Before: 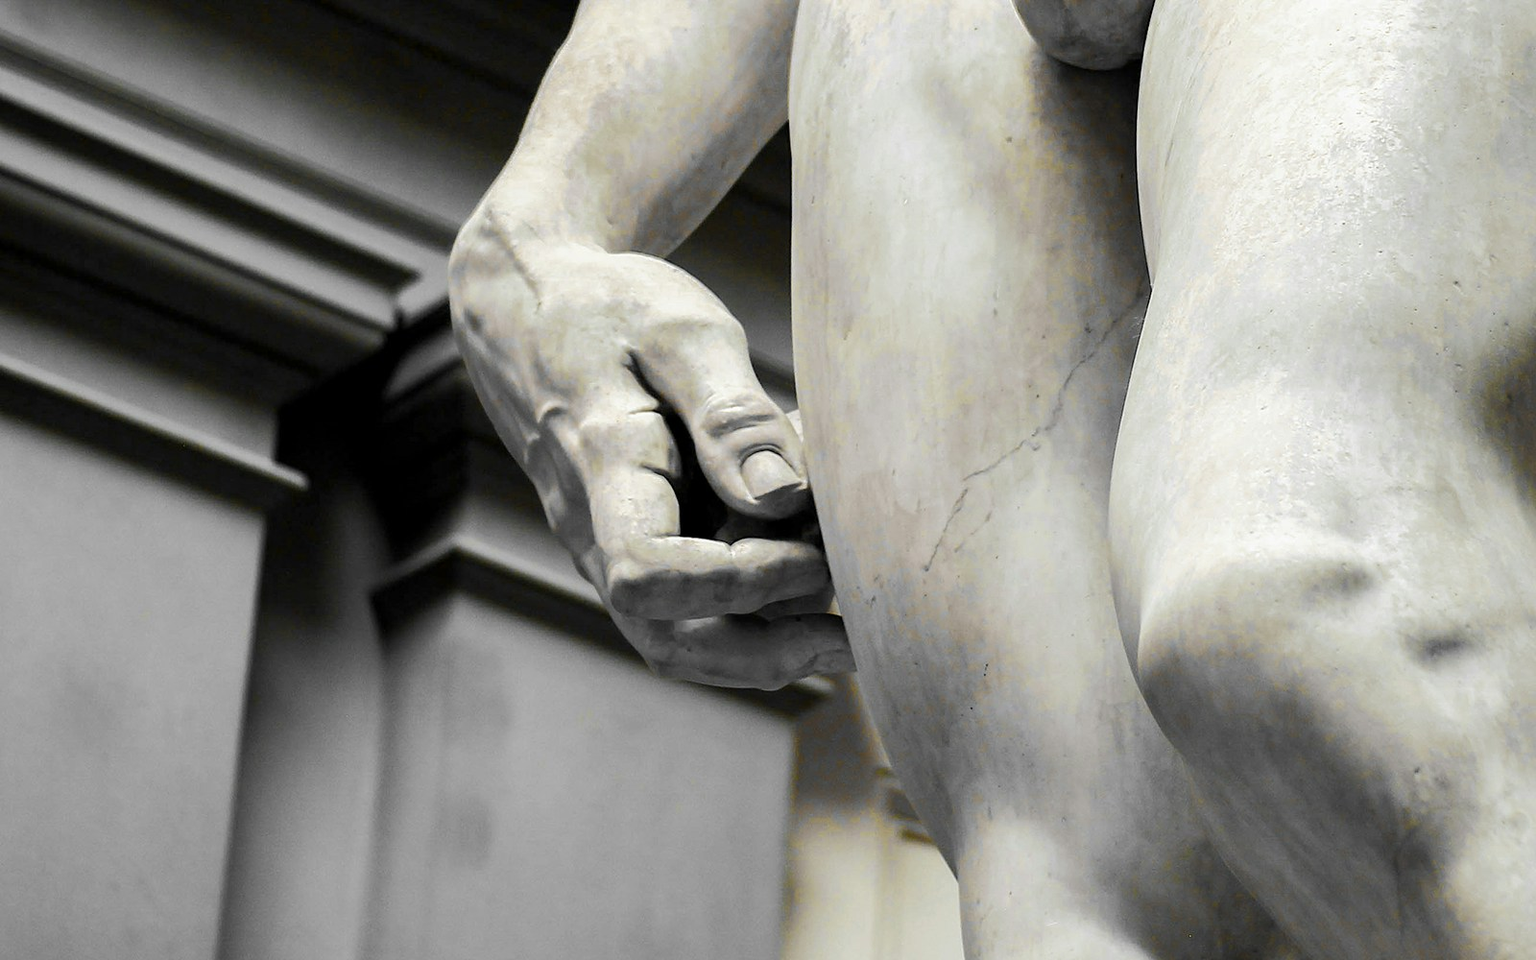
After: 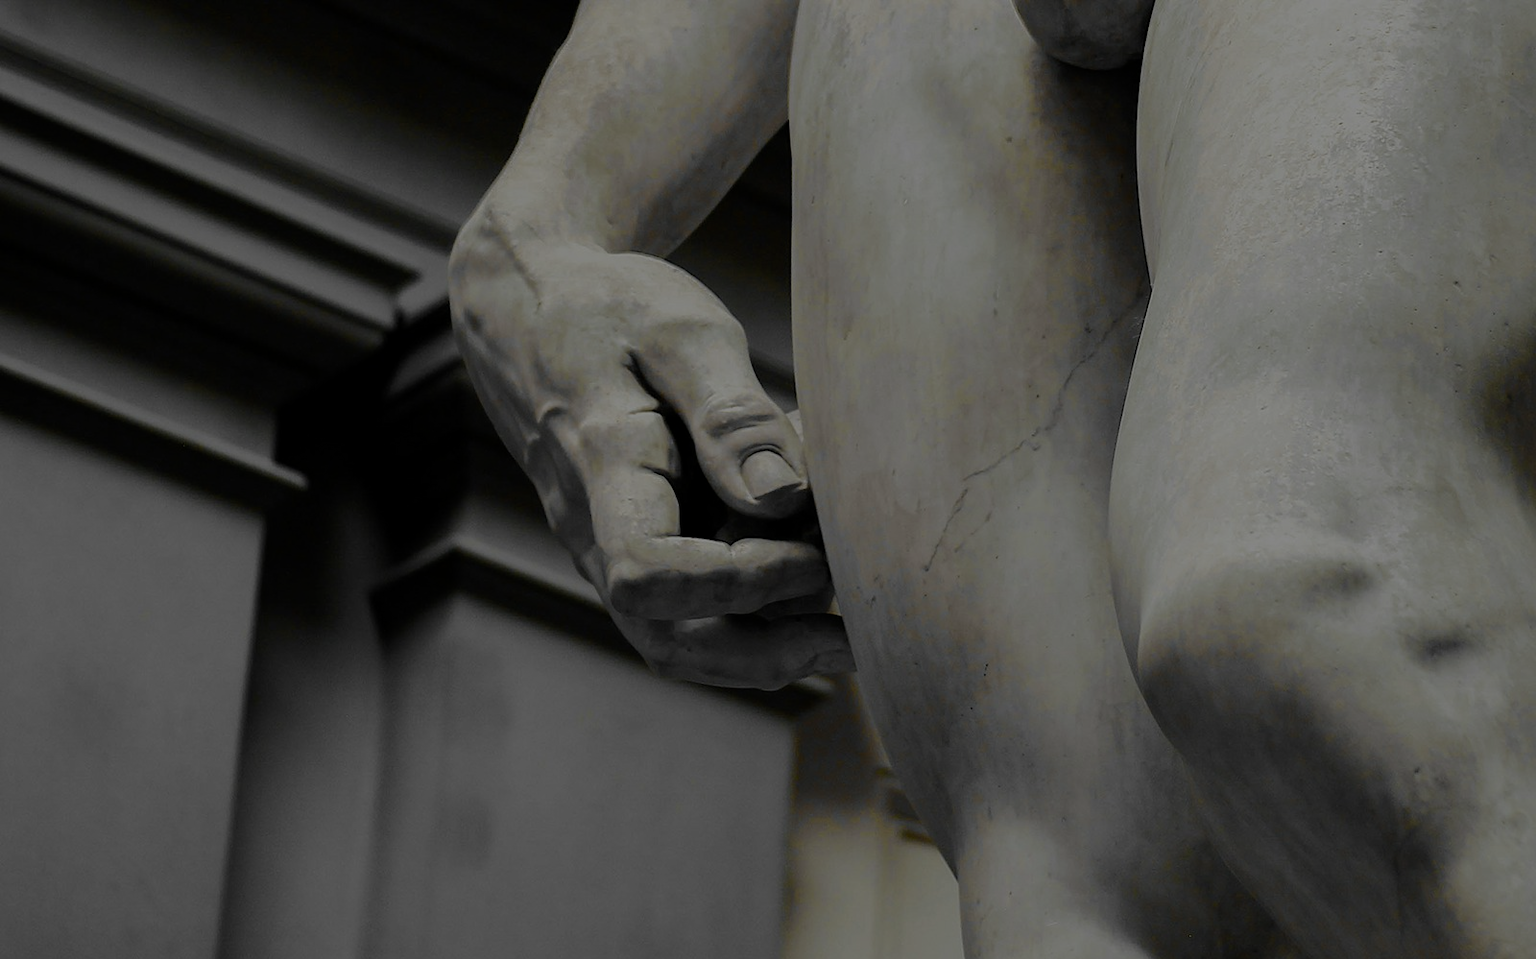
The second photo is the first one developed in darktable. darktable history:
exposure: exposure -1.988 EV, compensate highlight preservation false
crop: bottom 0.06%
contrast brightness saturation: saturation 0.104
